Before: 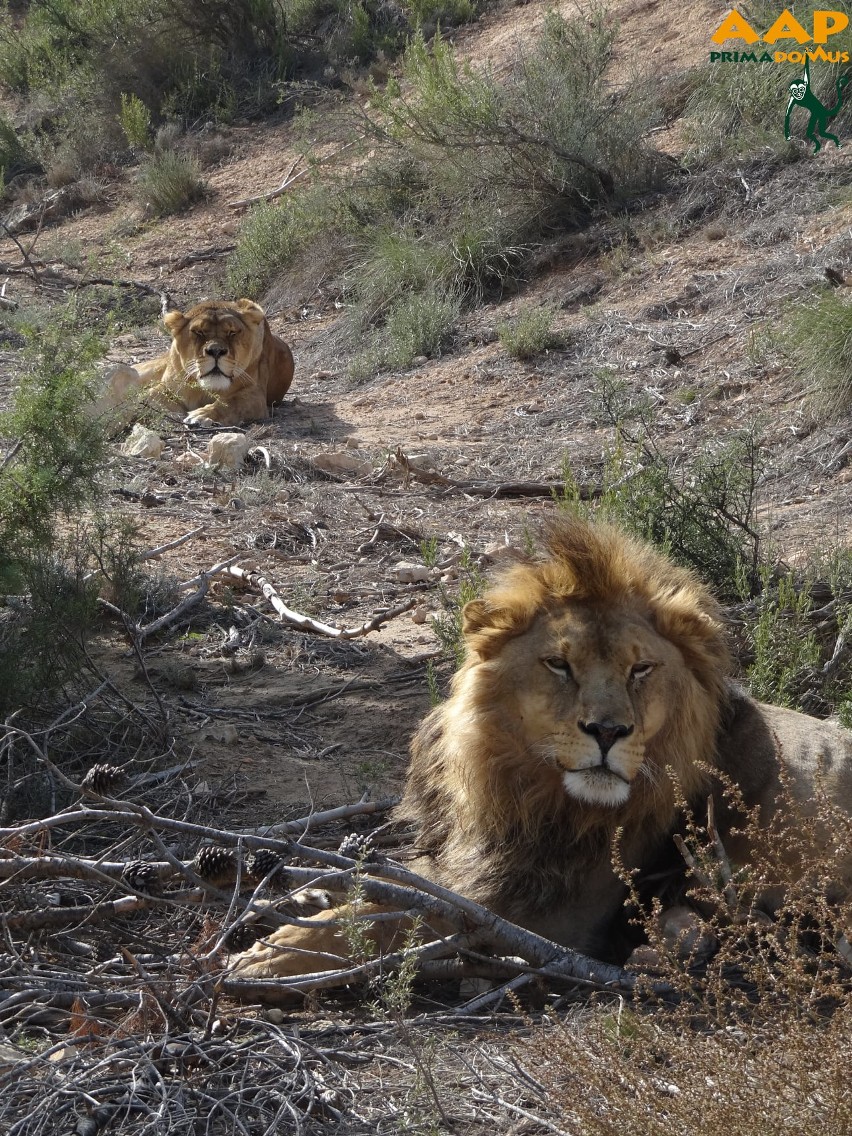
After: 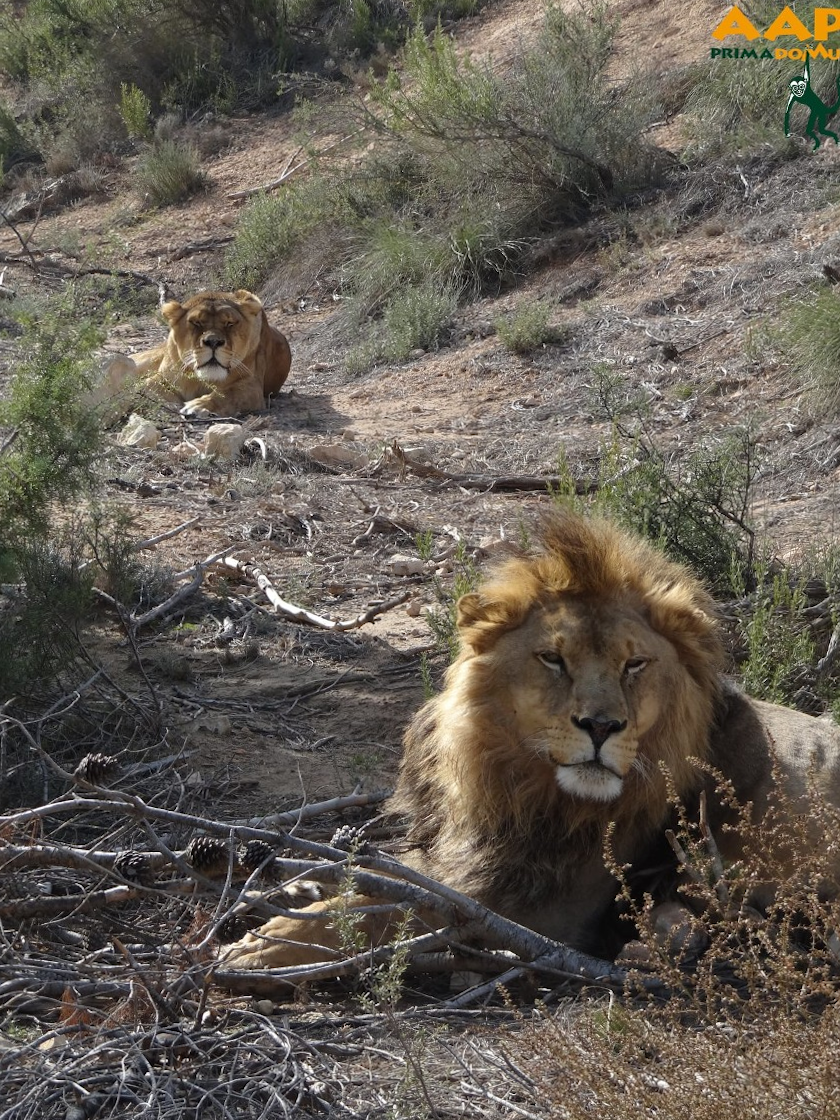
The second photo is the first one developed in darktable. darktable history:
crop and rotate: angle -0.614°
